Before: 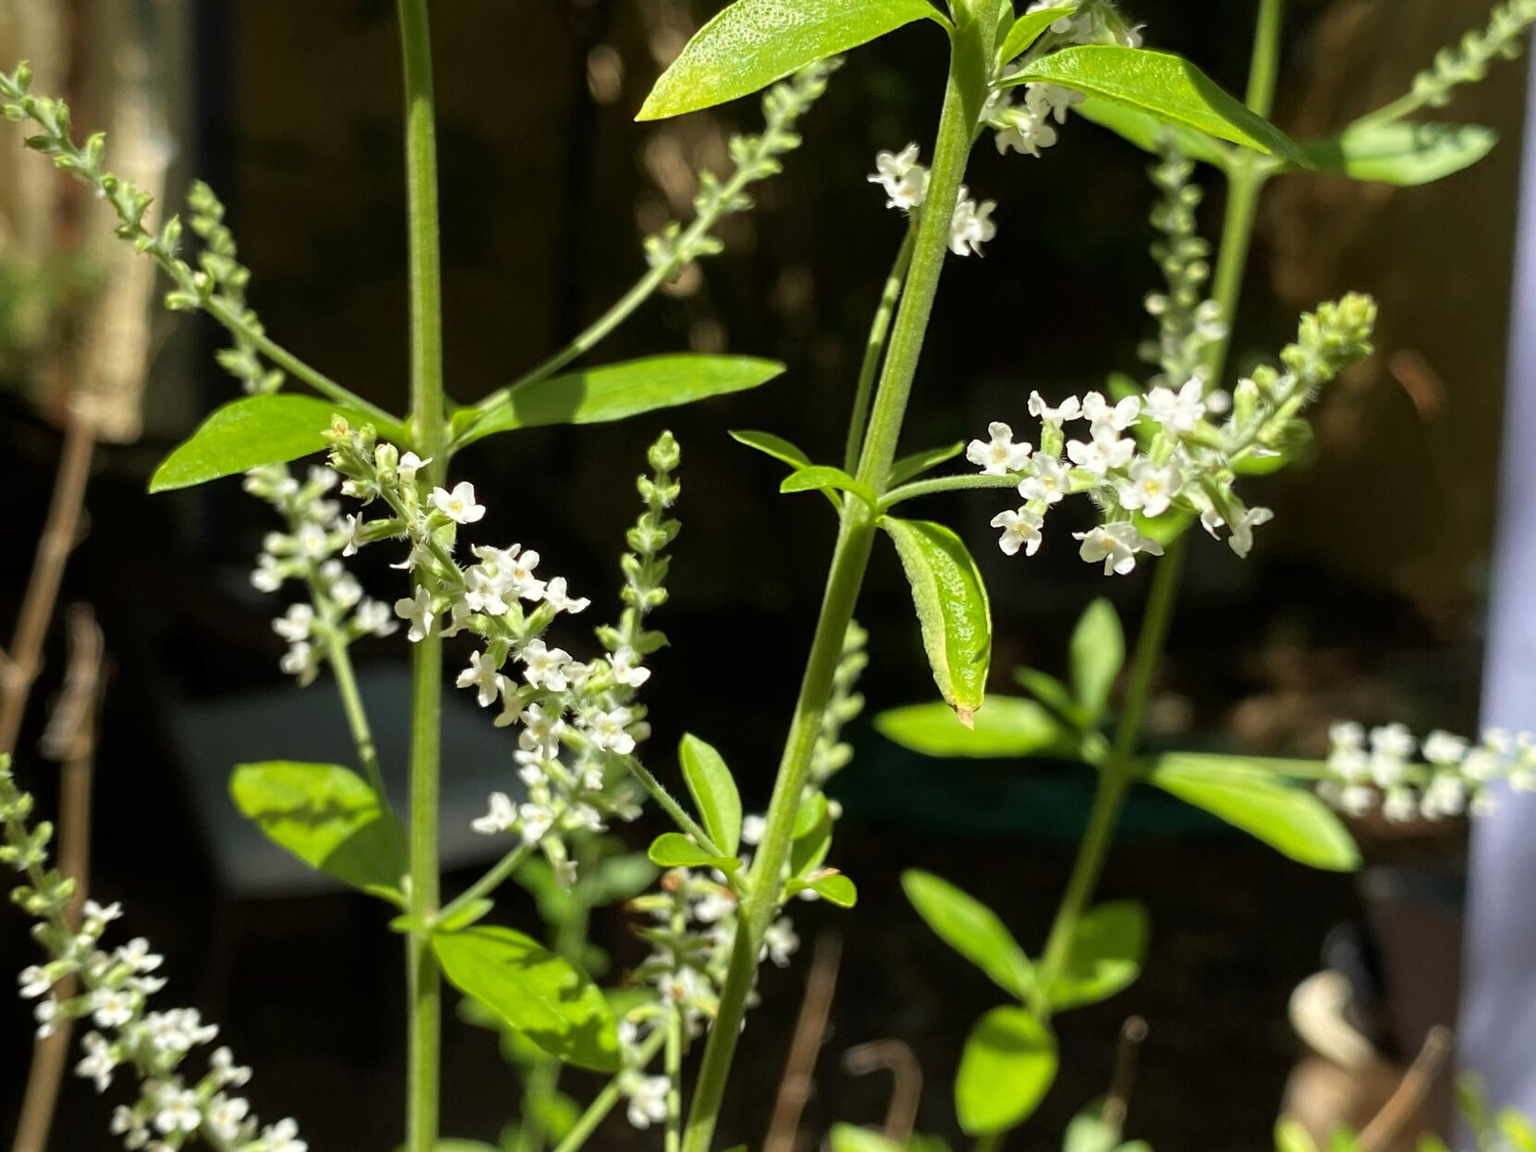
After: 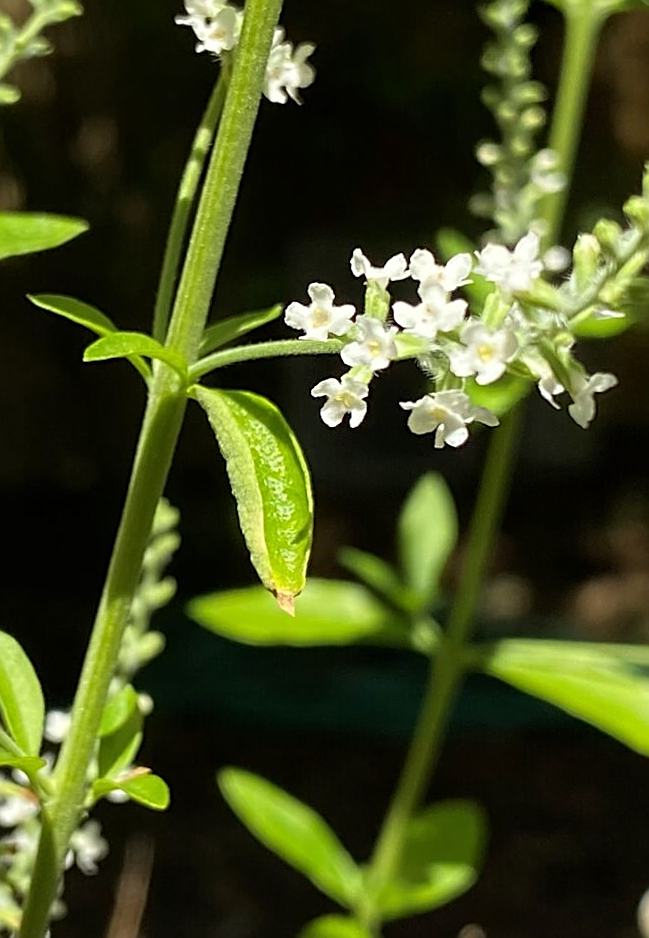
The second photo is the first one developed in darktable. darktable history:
sharpen: on, module defaults
crop: left 45.721%, top 13.393%, right 14.118%, bottom 10.01%
rotate and perspective: rotation -0.45°, automatic cropping original format, crop left 0.008, crop right 0.992, crop top 0.012, crop bottom 0.988
